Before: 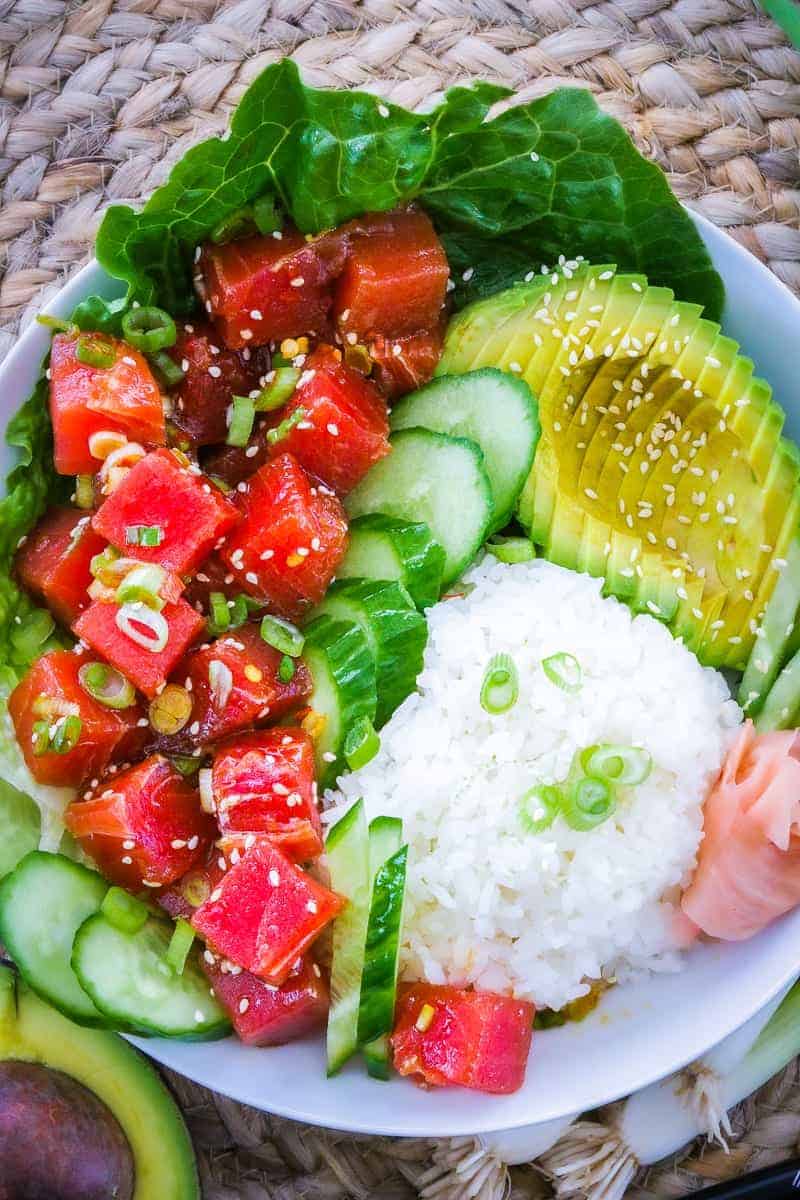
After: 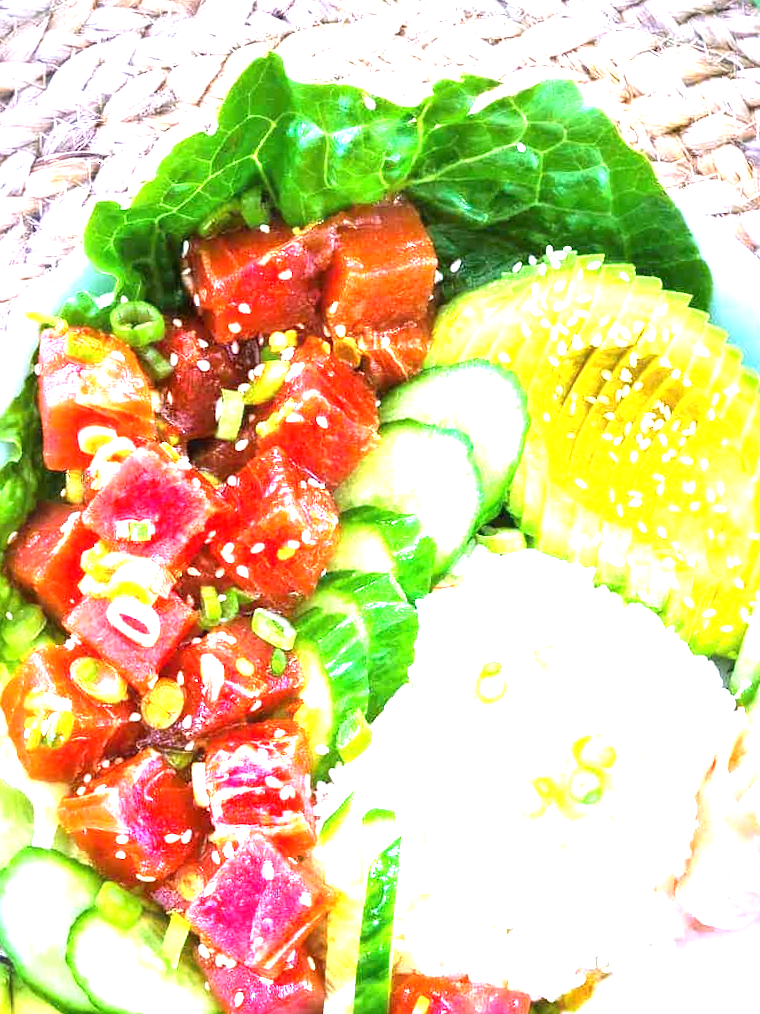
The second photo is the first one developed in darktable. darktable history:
crop and rotate: angle 0.57°, left 0.438%, right 3.07%, bottom 14.222%
exposure: black level correction 0, exposure 1.988 EV, compensate exposure bias true, compensate highlight preservation false
